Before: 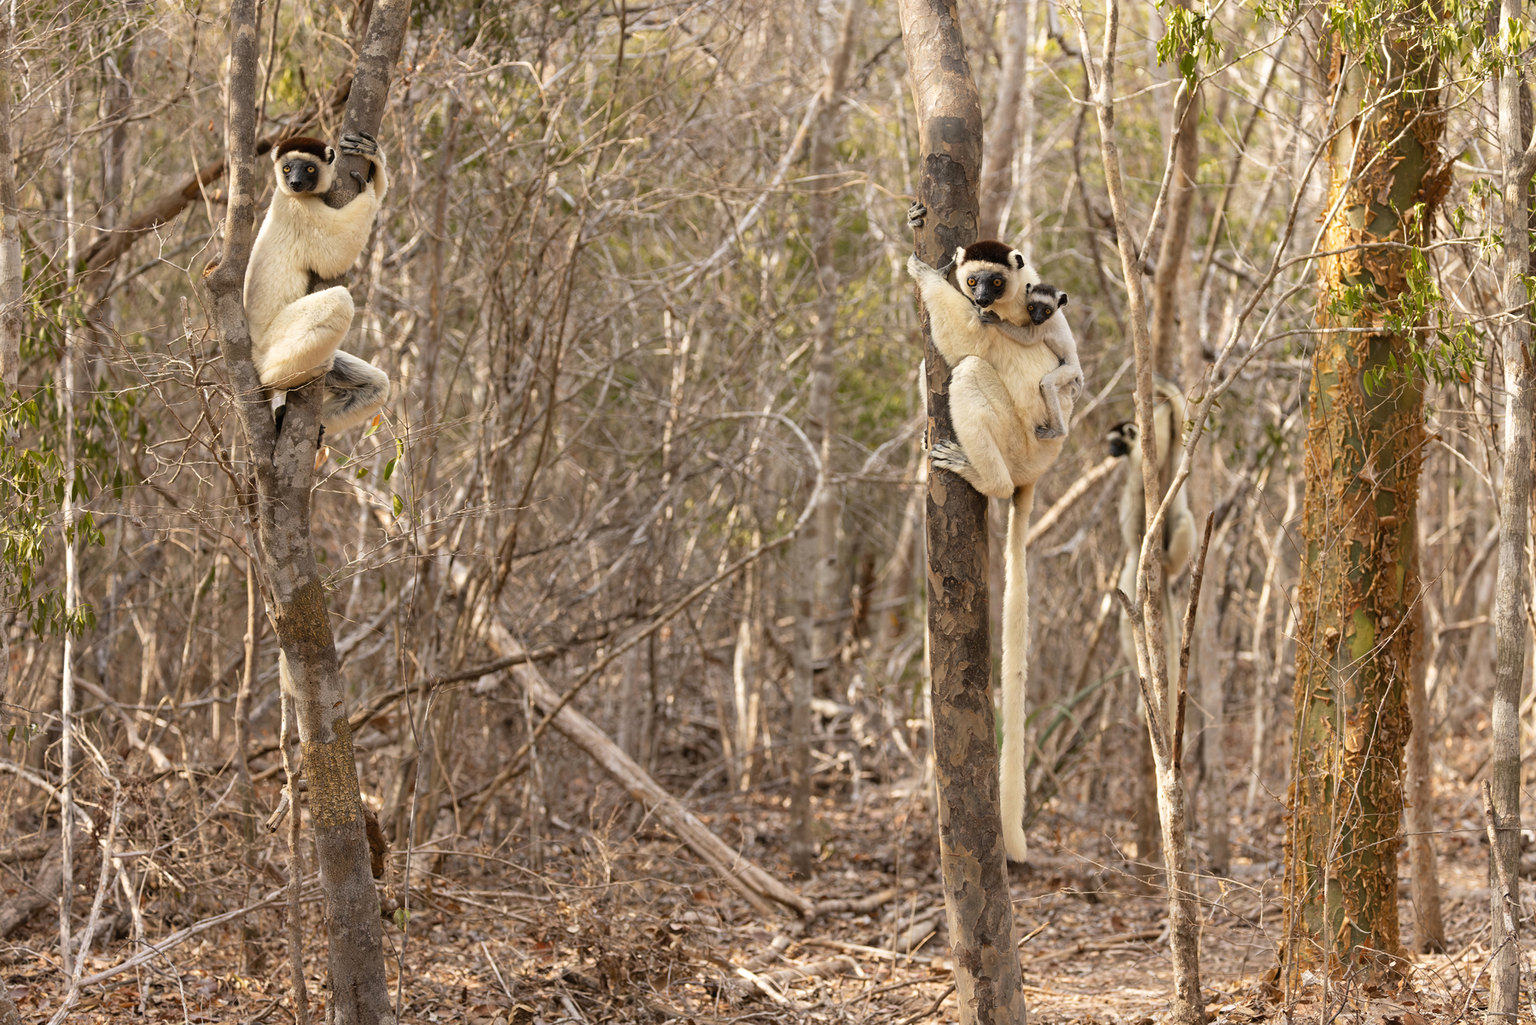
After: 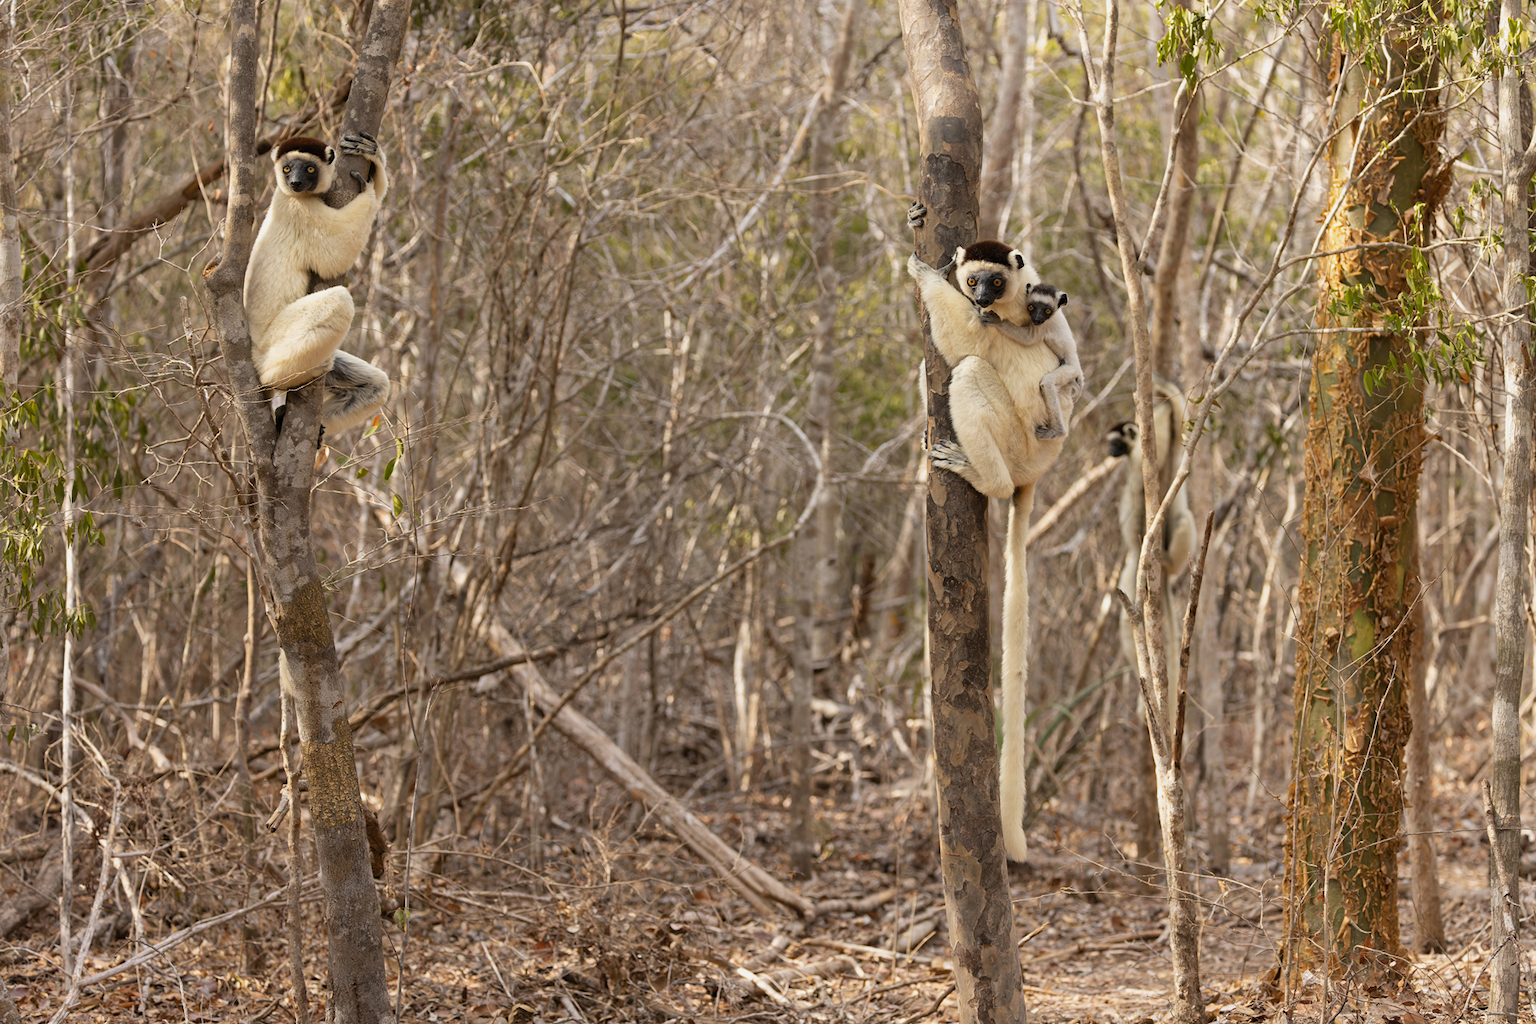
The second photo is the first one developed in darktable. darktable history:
exposure: exposure -0.173 EV, compensate exposure bias true, compensate highlight preservation false
